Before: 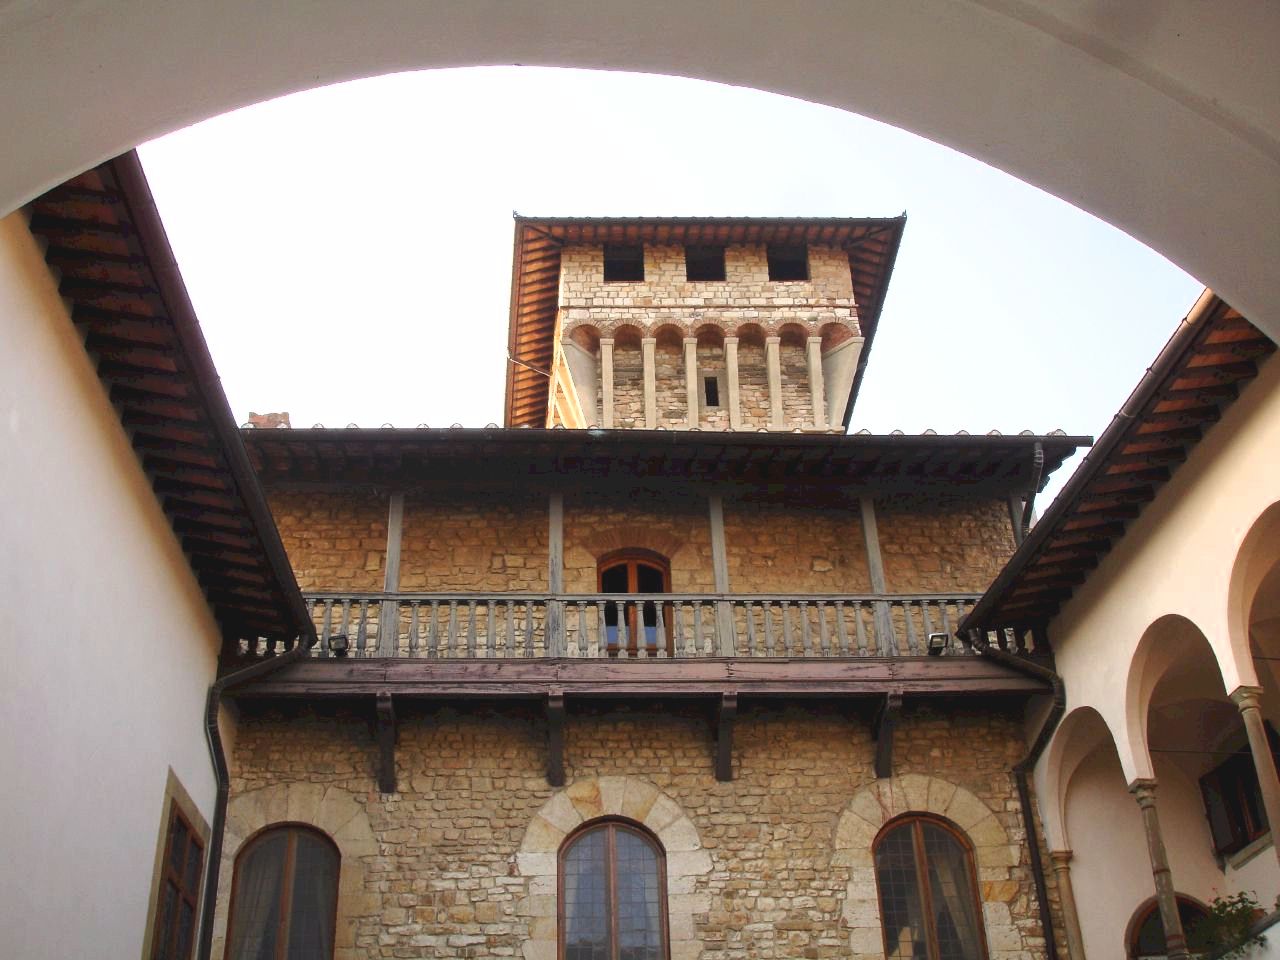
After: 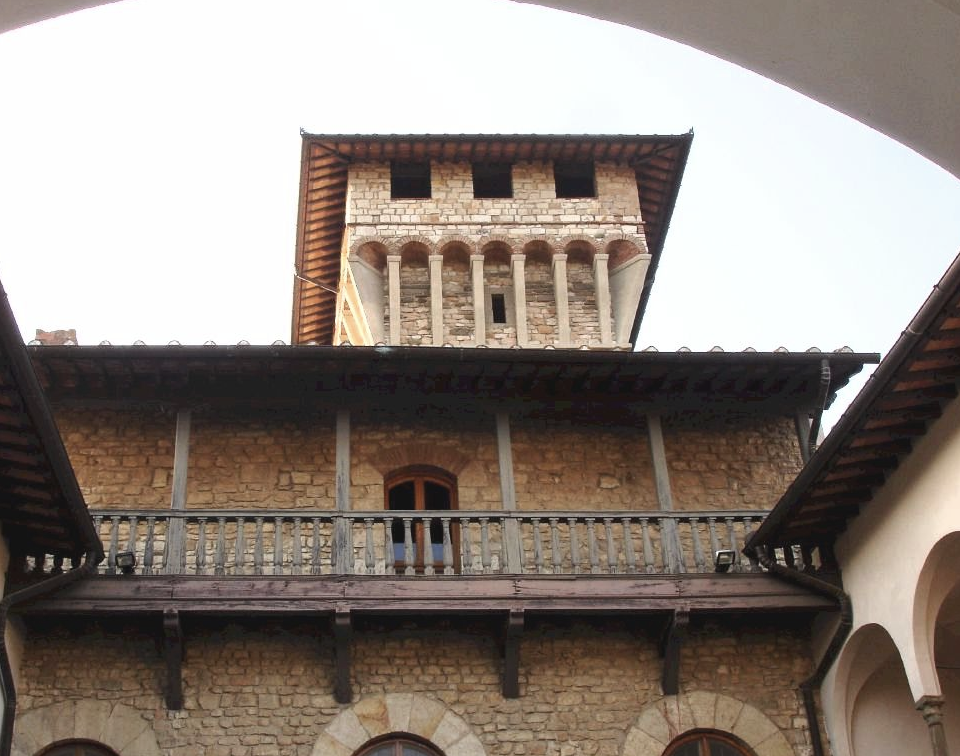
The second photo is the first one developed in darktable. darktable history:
crop: left 16.713%, top 8.708%, right 8.221%, bottom 12.443%
contrast brightness saturation: contrast 0.06, brightness -0.011, saturation -0.243
